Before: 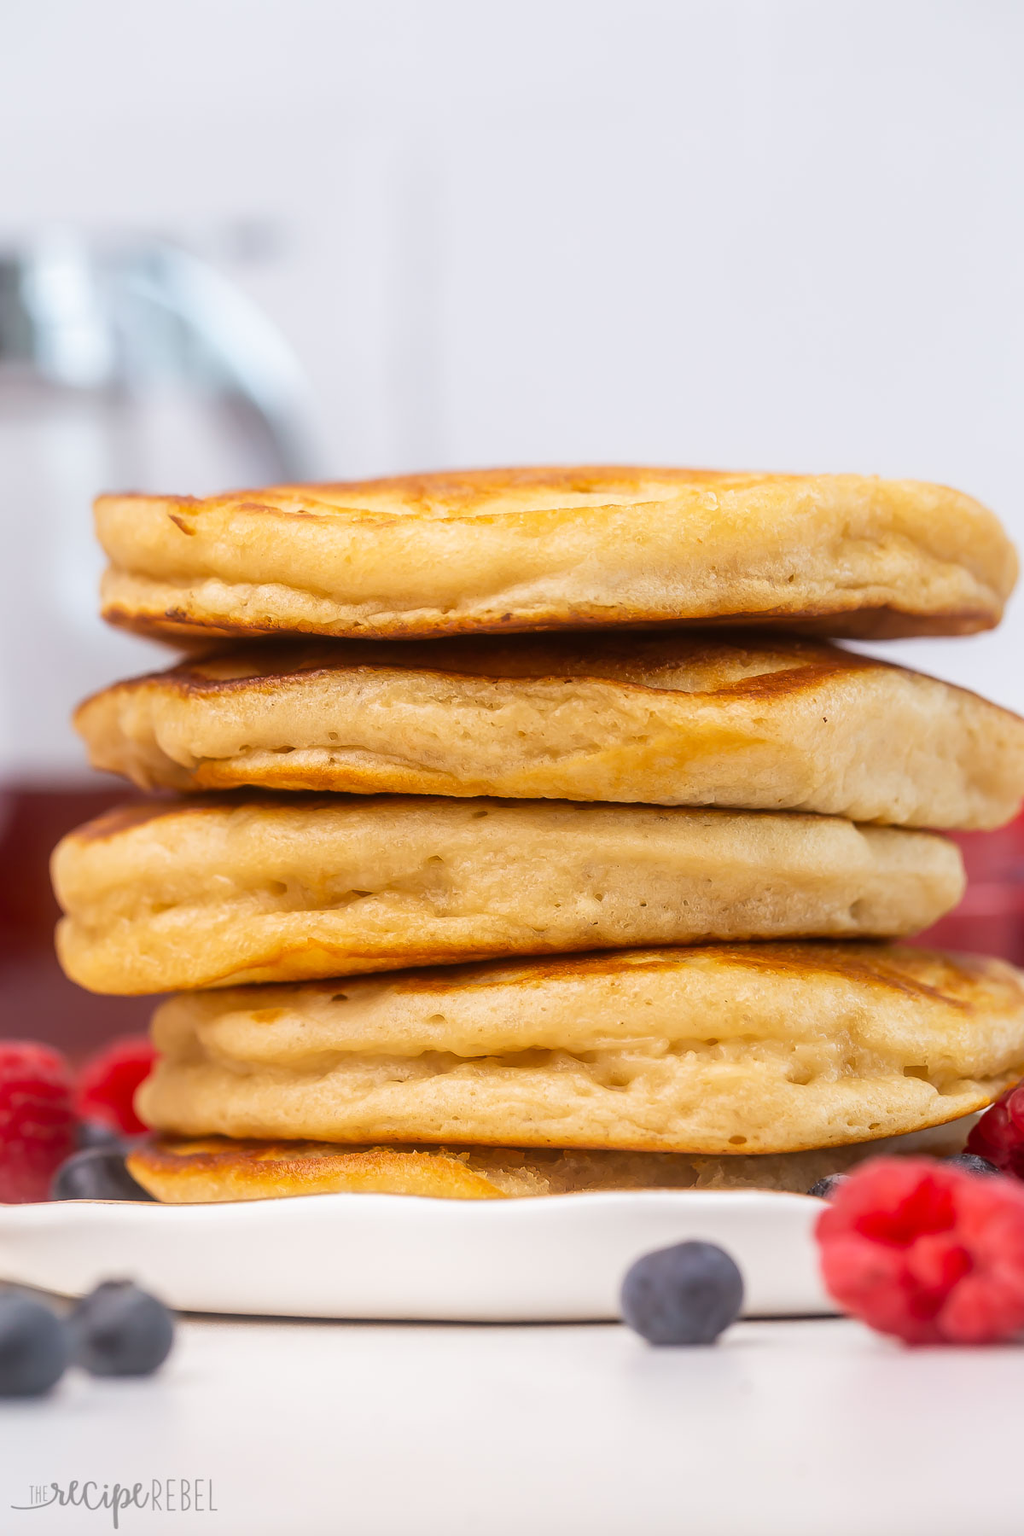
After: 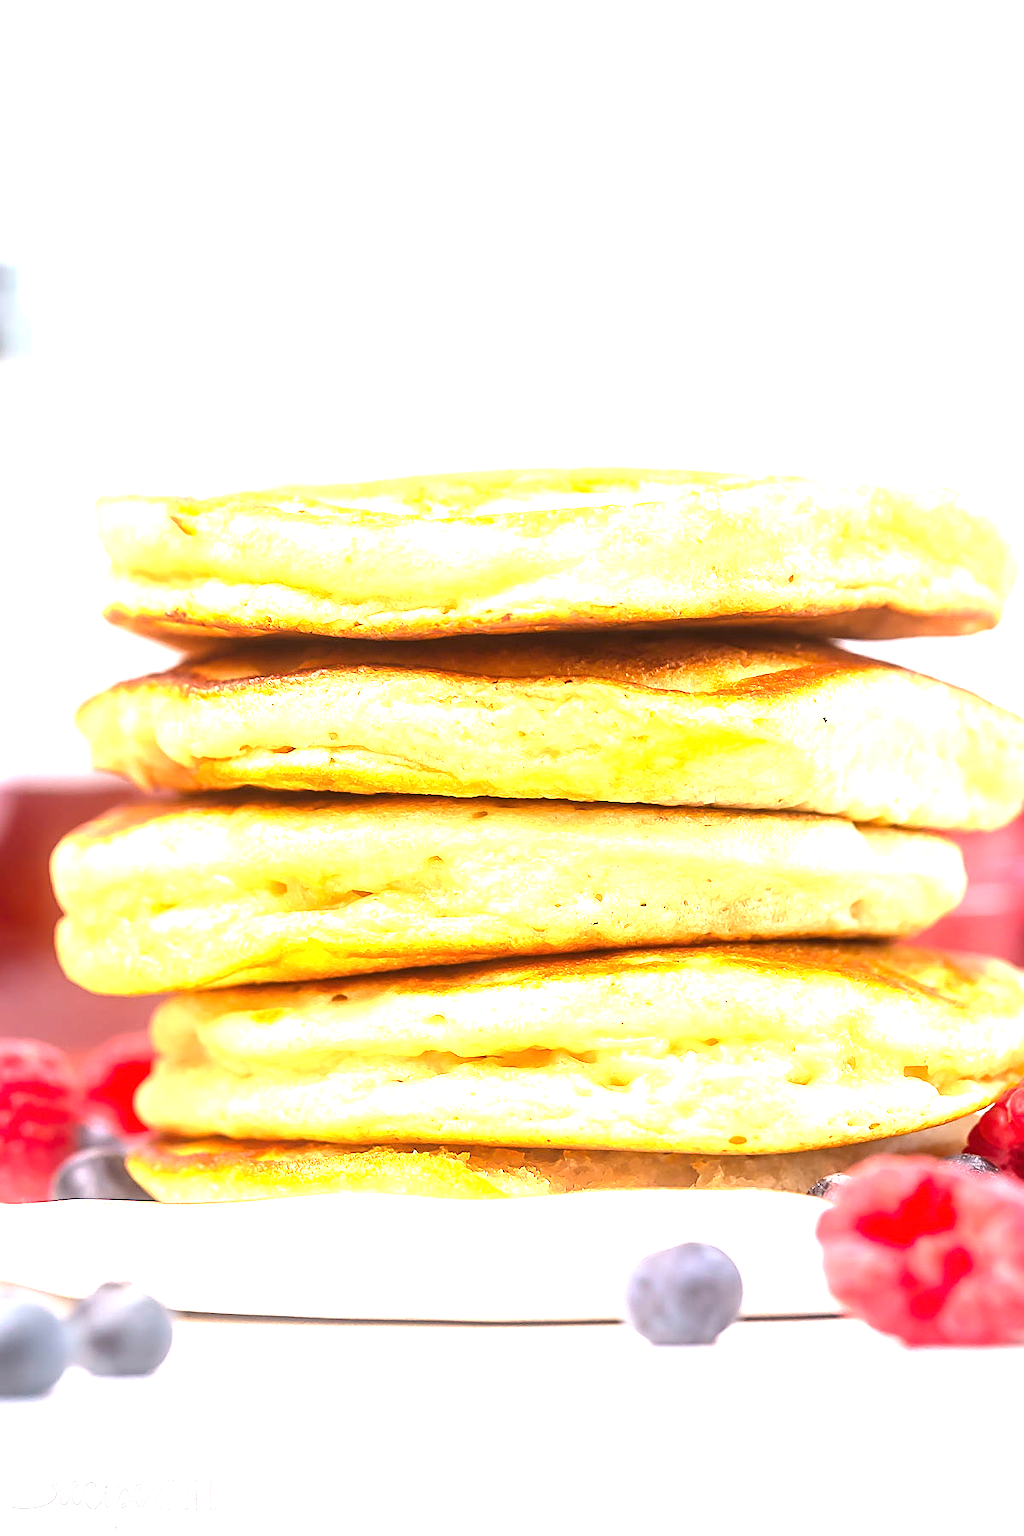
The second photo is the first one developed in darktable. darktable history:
exposure: black level correction 0, exposure 2 EV, compensate exposure bias true, compensate highlight preservation false
sharpen: on, module defaults
